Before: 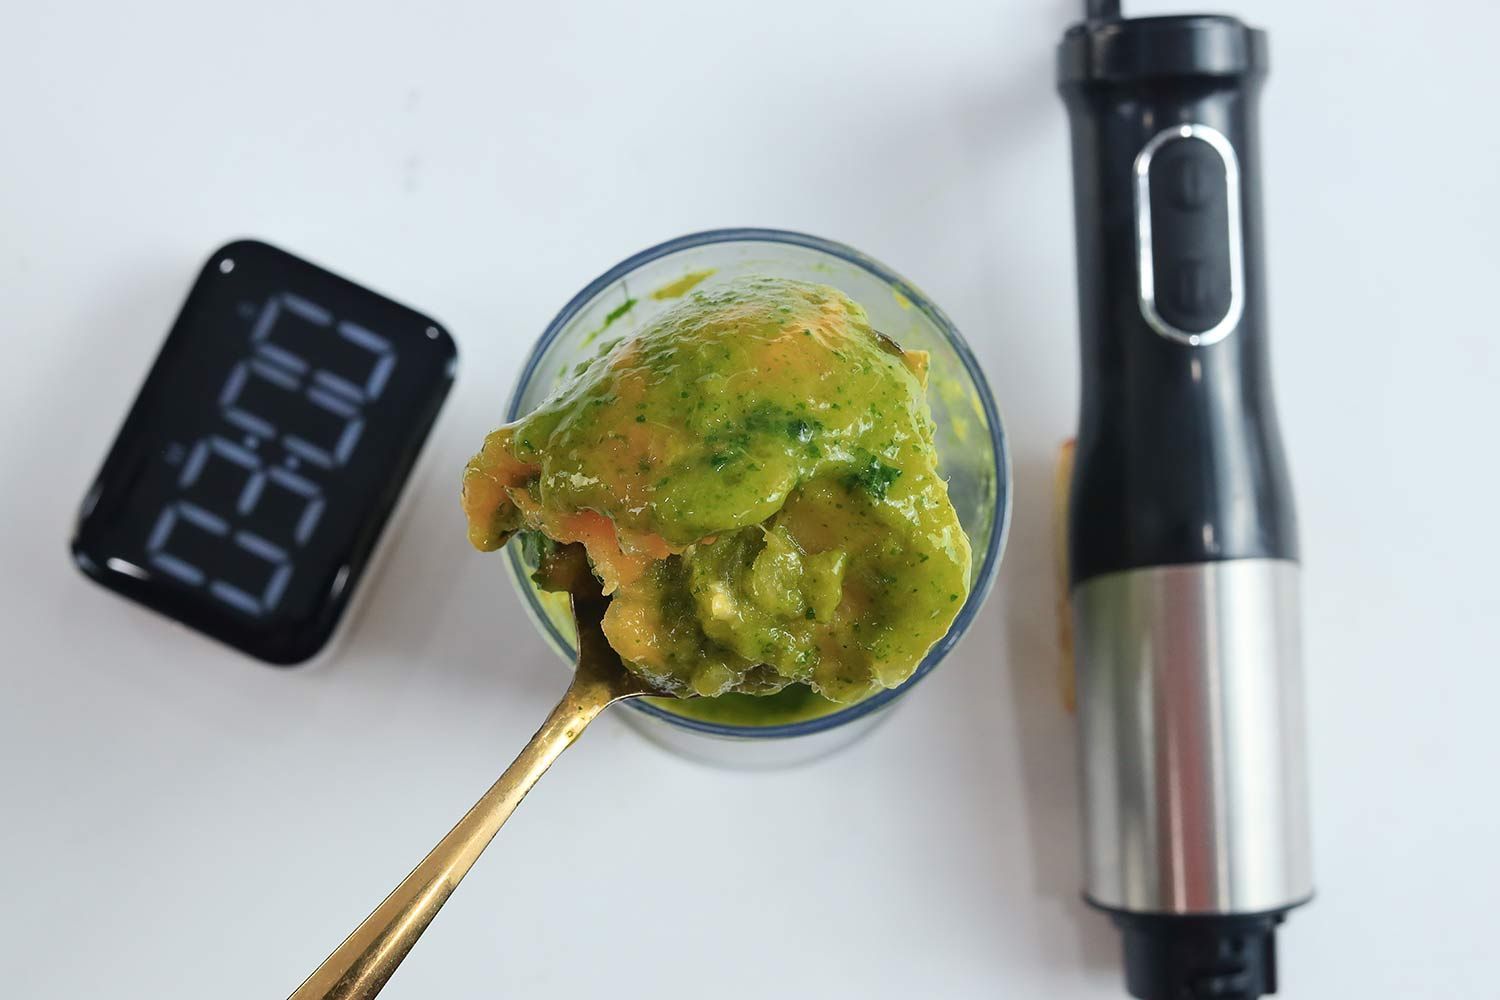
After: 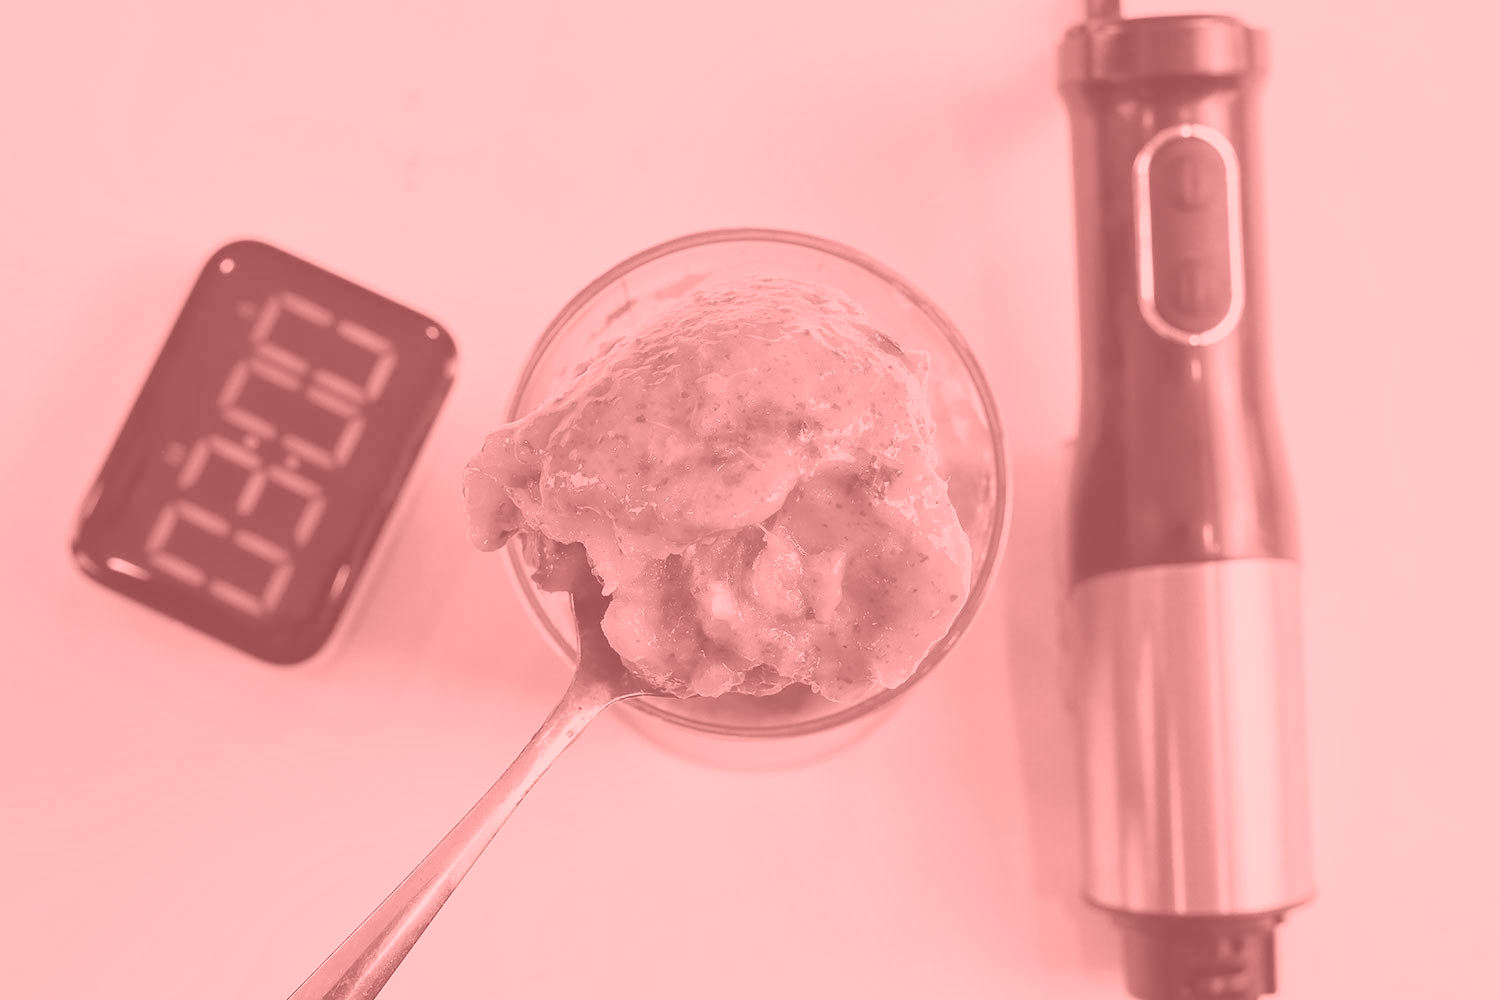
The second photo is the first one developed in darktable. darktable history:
global tonemap: drago (1, 100), detail 1
colorize: saturation 51%, source mix 50.67%, lightness 50.67%
